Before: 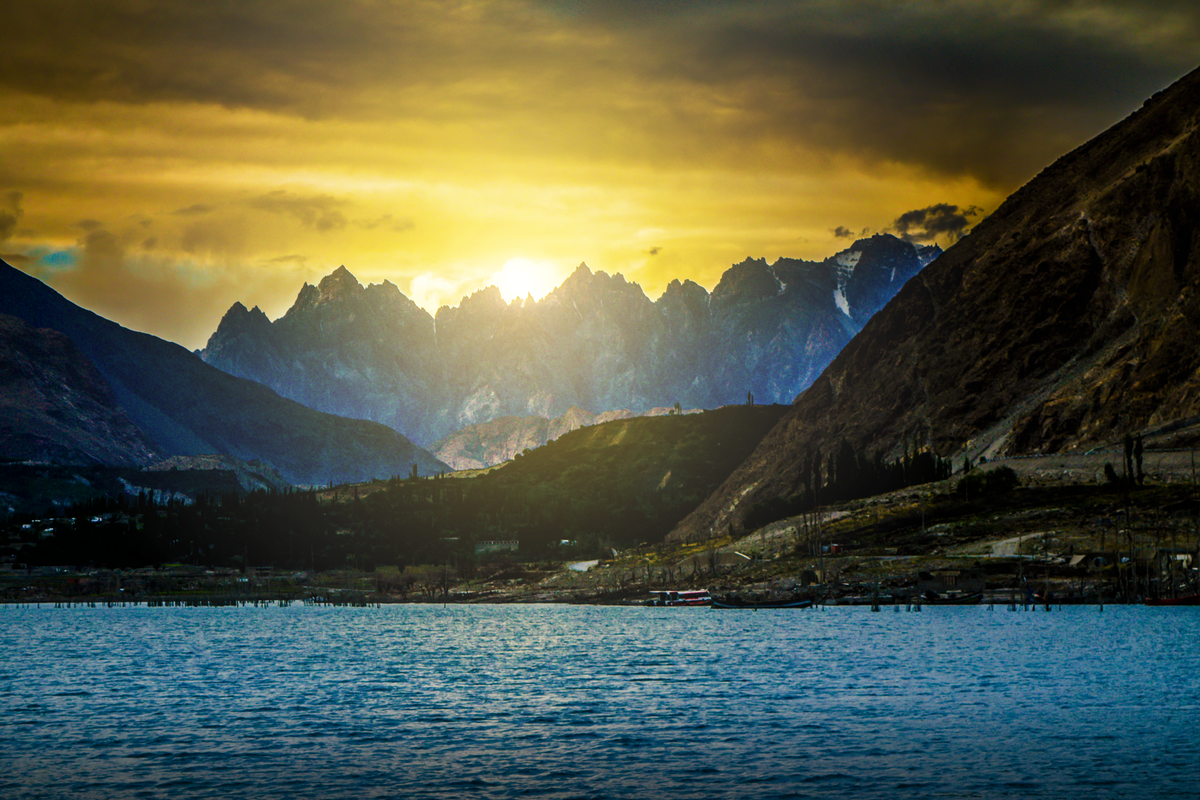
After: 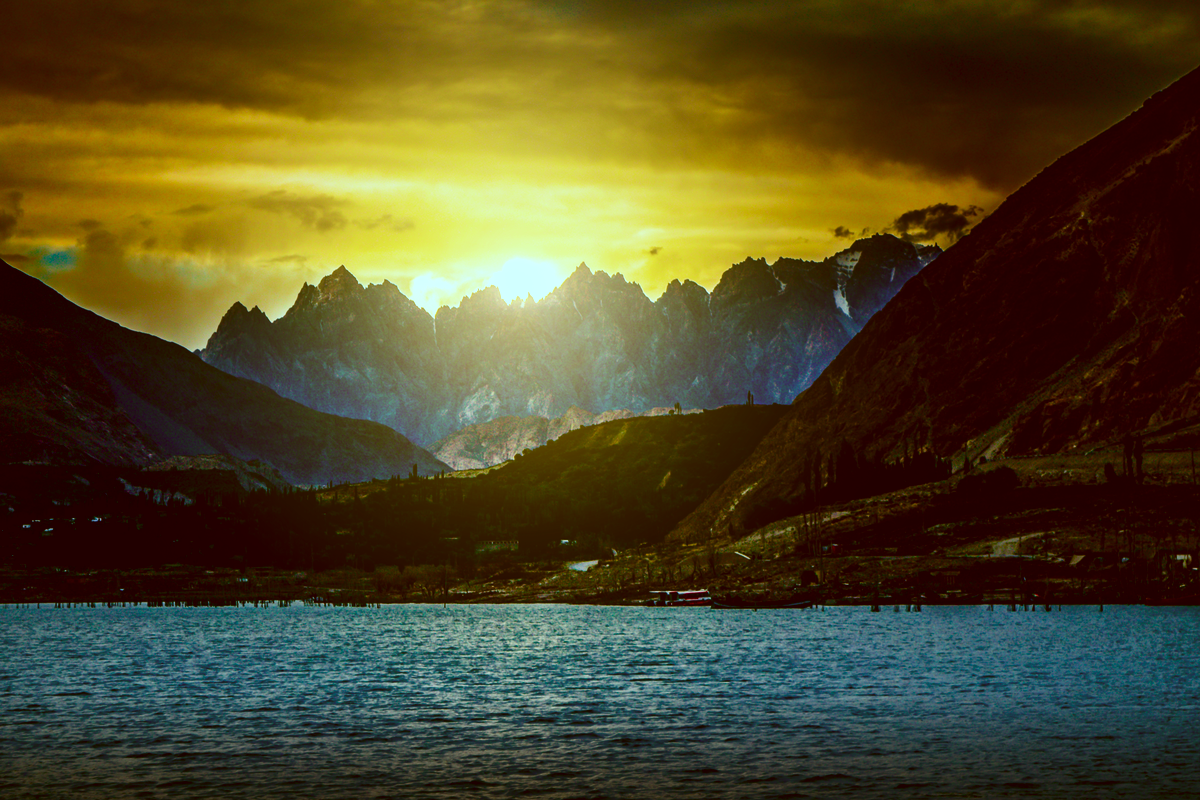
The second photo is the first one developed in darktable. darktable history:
color correction: highlights a* -14.62, highlights b* -16.22, shadows a* 10.12, shadows b* 29.4
contrast brightness saturation: contrast 0.12, brightness -0.12, saturation 0.2
